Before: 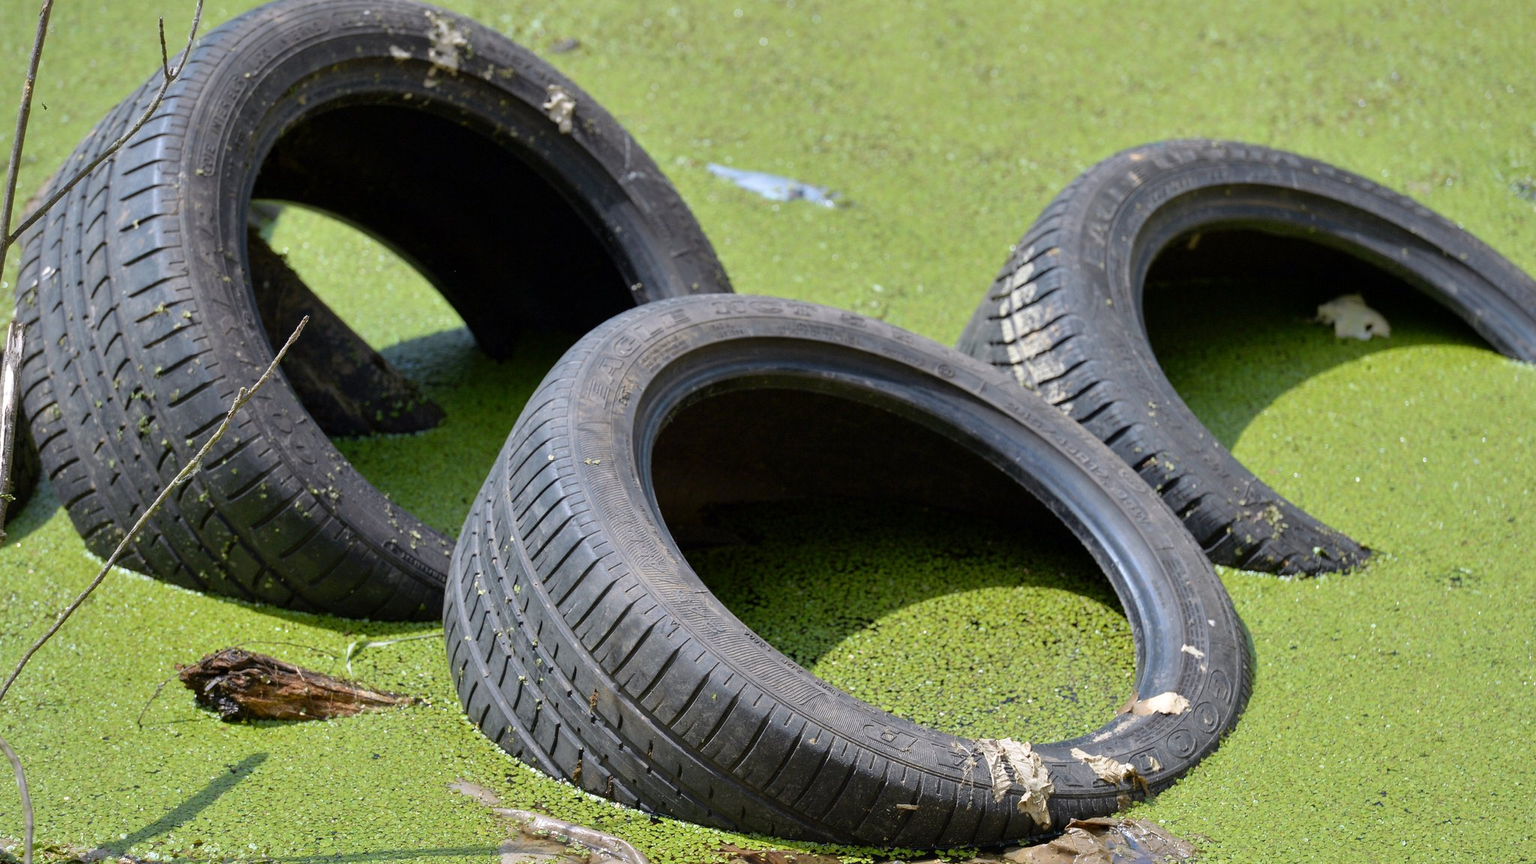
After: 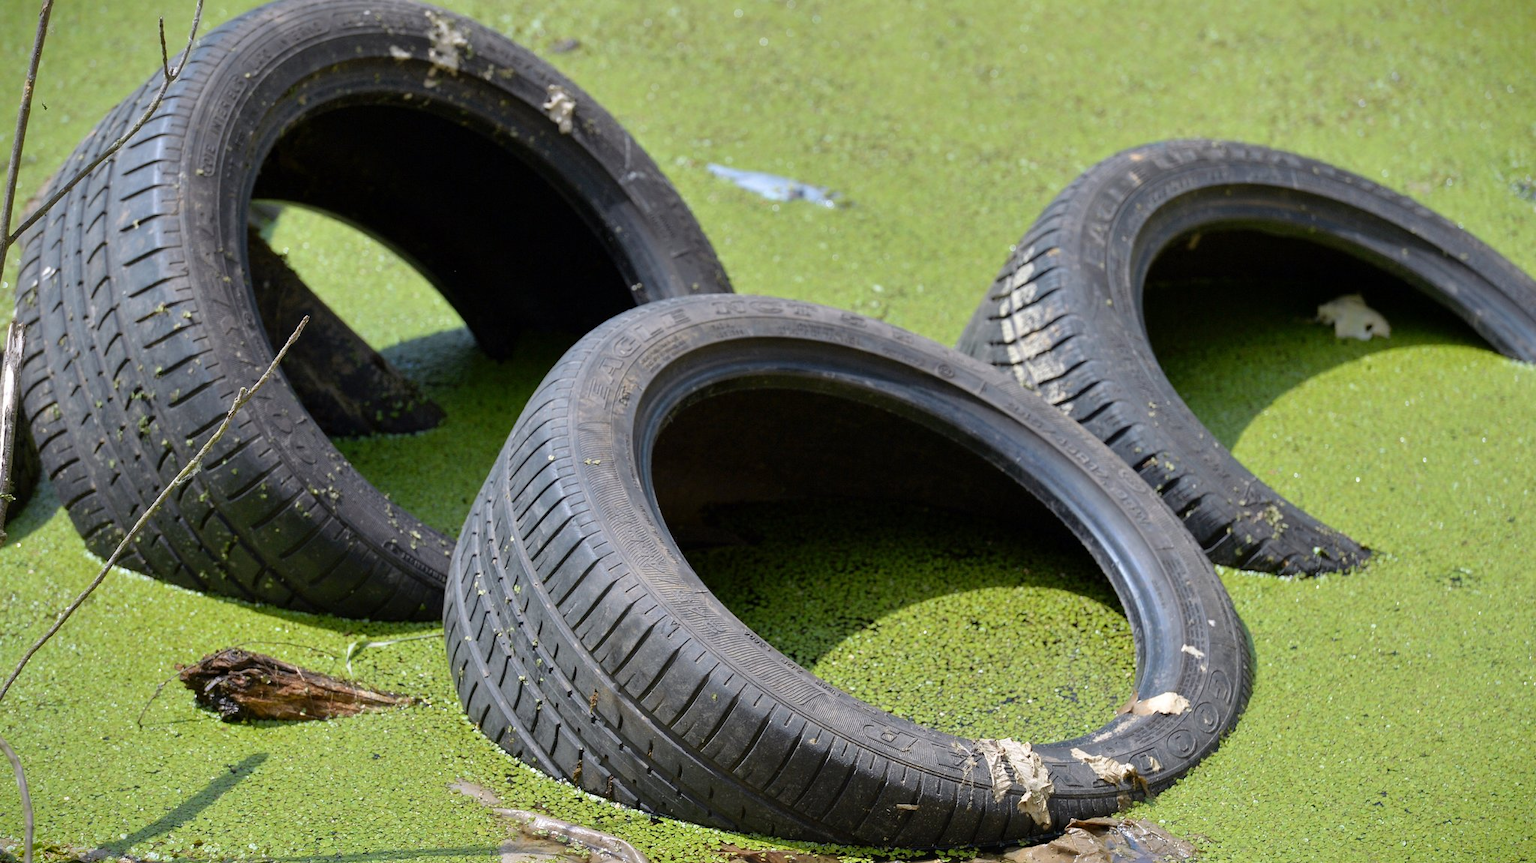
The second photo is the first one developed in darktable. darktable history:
crop: bottom 0.062%
vignetting: fall-off start 100.19%, saturation 0.367, width/height ratio 1.309, dithering 8-bit output
